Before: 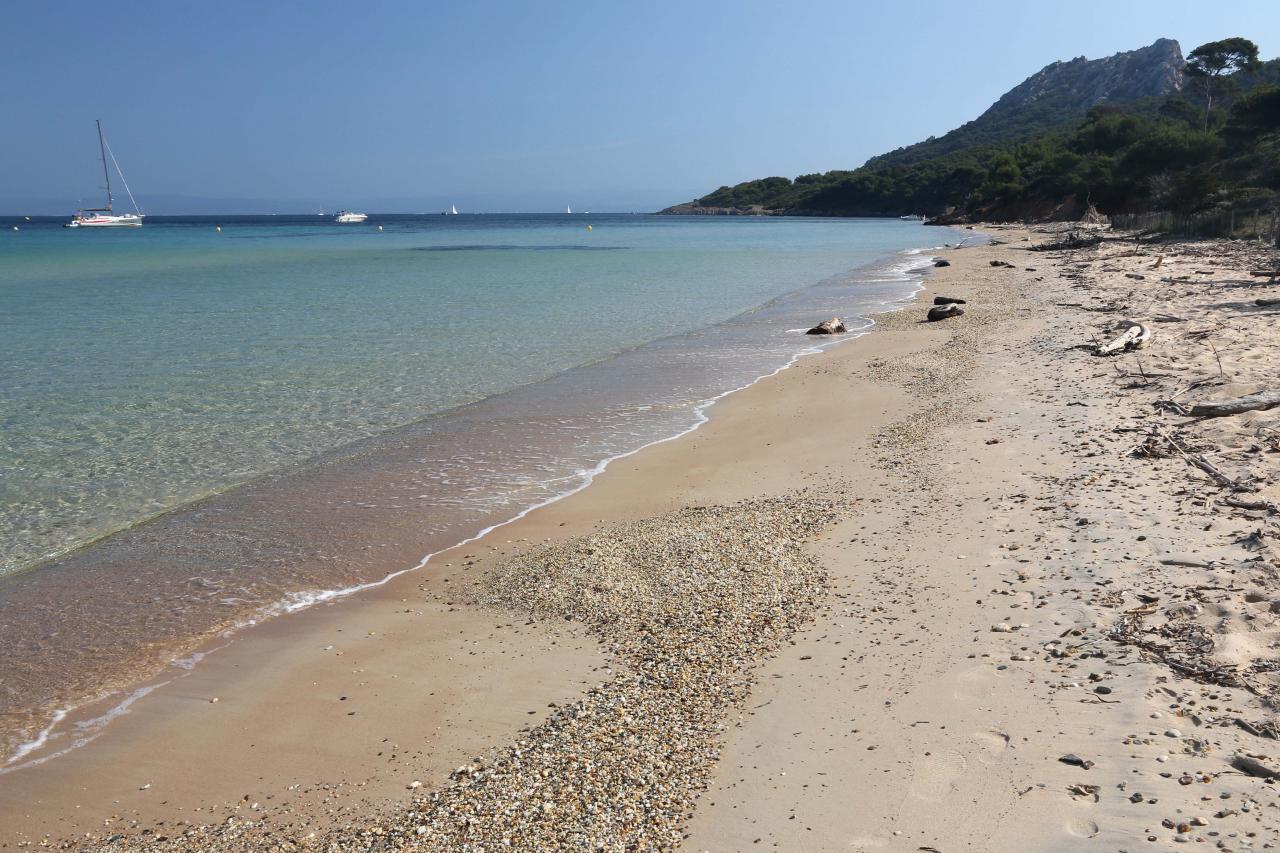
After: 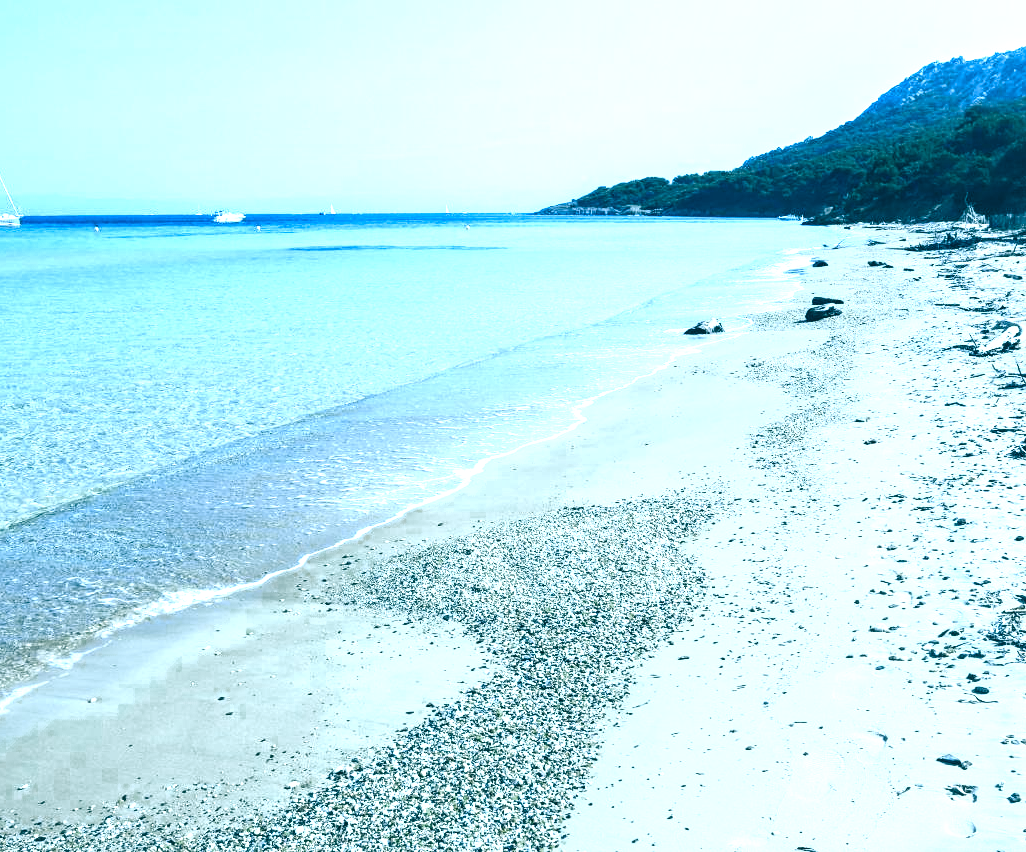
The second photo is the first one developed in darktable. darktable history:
local contrast: on, module defaults
crop and rotate: left 9.597%, right 10.195%
tone equalizer: -8 EV -0.75 EV, -7 EV -0.7 EV, -6 EV -0.6 EV, -5 EV -0.4 EV, -3 EV 0.4 EV, -2 EV 0.6 EV, -1 EV 0.7 EV, +0 EV 0.75 EV, edges refinement/feathering 500, mask exposure compensation -1.57 EV, preserve details no
color zones: curves: ch0 [(0, 0.5) (0.125, 0.4) (0.25, 0.5) (0.375, 0.4) (0.5, 0.4) (0.625, 0.6) (0.75, 0.6) (0.875, 0.5)]; ch1 [(0, 0.35) (0.125, 0.45) (0.25, 0.35) (0.375, 0.35) (0.5, 0.35) (0.625, 0.35) (0.75, 0.45) (0.875, 0.35)]; ch2 [(0, 0.6) (0.125, 0.5) (0.25, 0.5) (0.375, 0.6) (0.5, 0.6) (0.625, 0.5) (0.75, 0.5) (0.875, 0.5)]
white balance: red 0.766, blue 1.537
color correction: highlights a* -15.58, highlights b* 40, shadows a* -40, shadows b* -26.18
contrast brightness saturation: contrast 0.24, brightness 0.26, saturation 0.39
